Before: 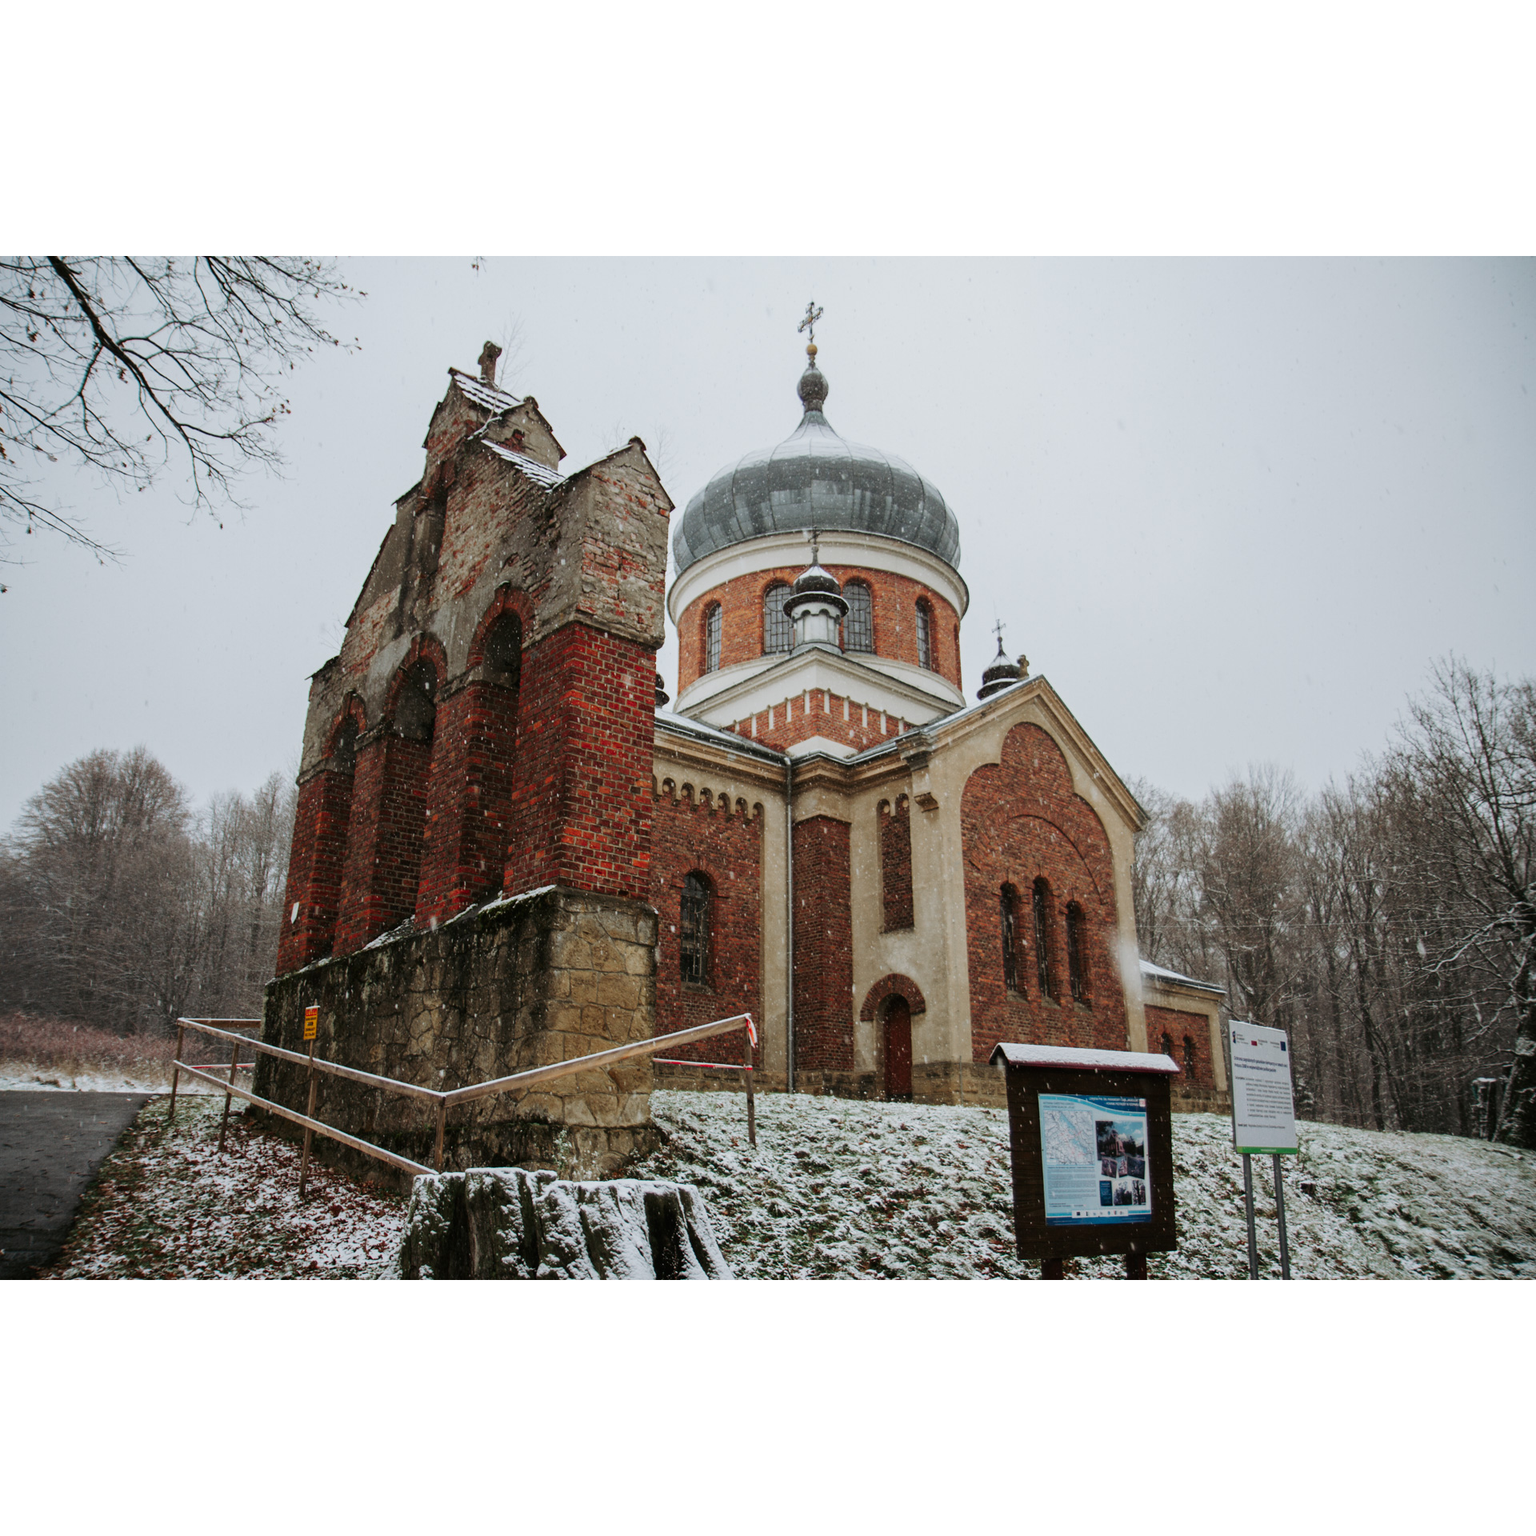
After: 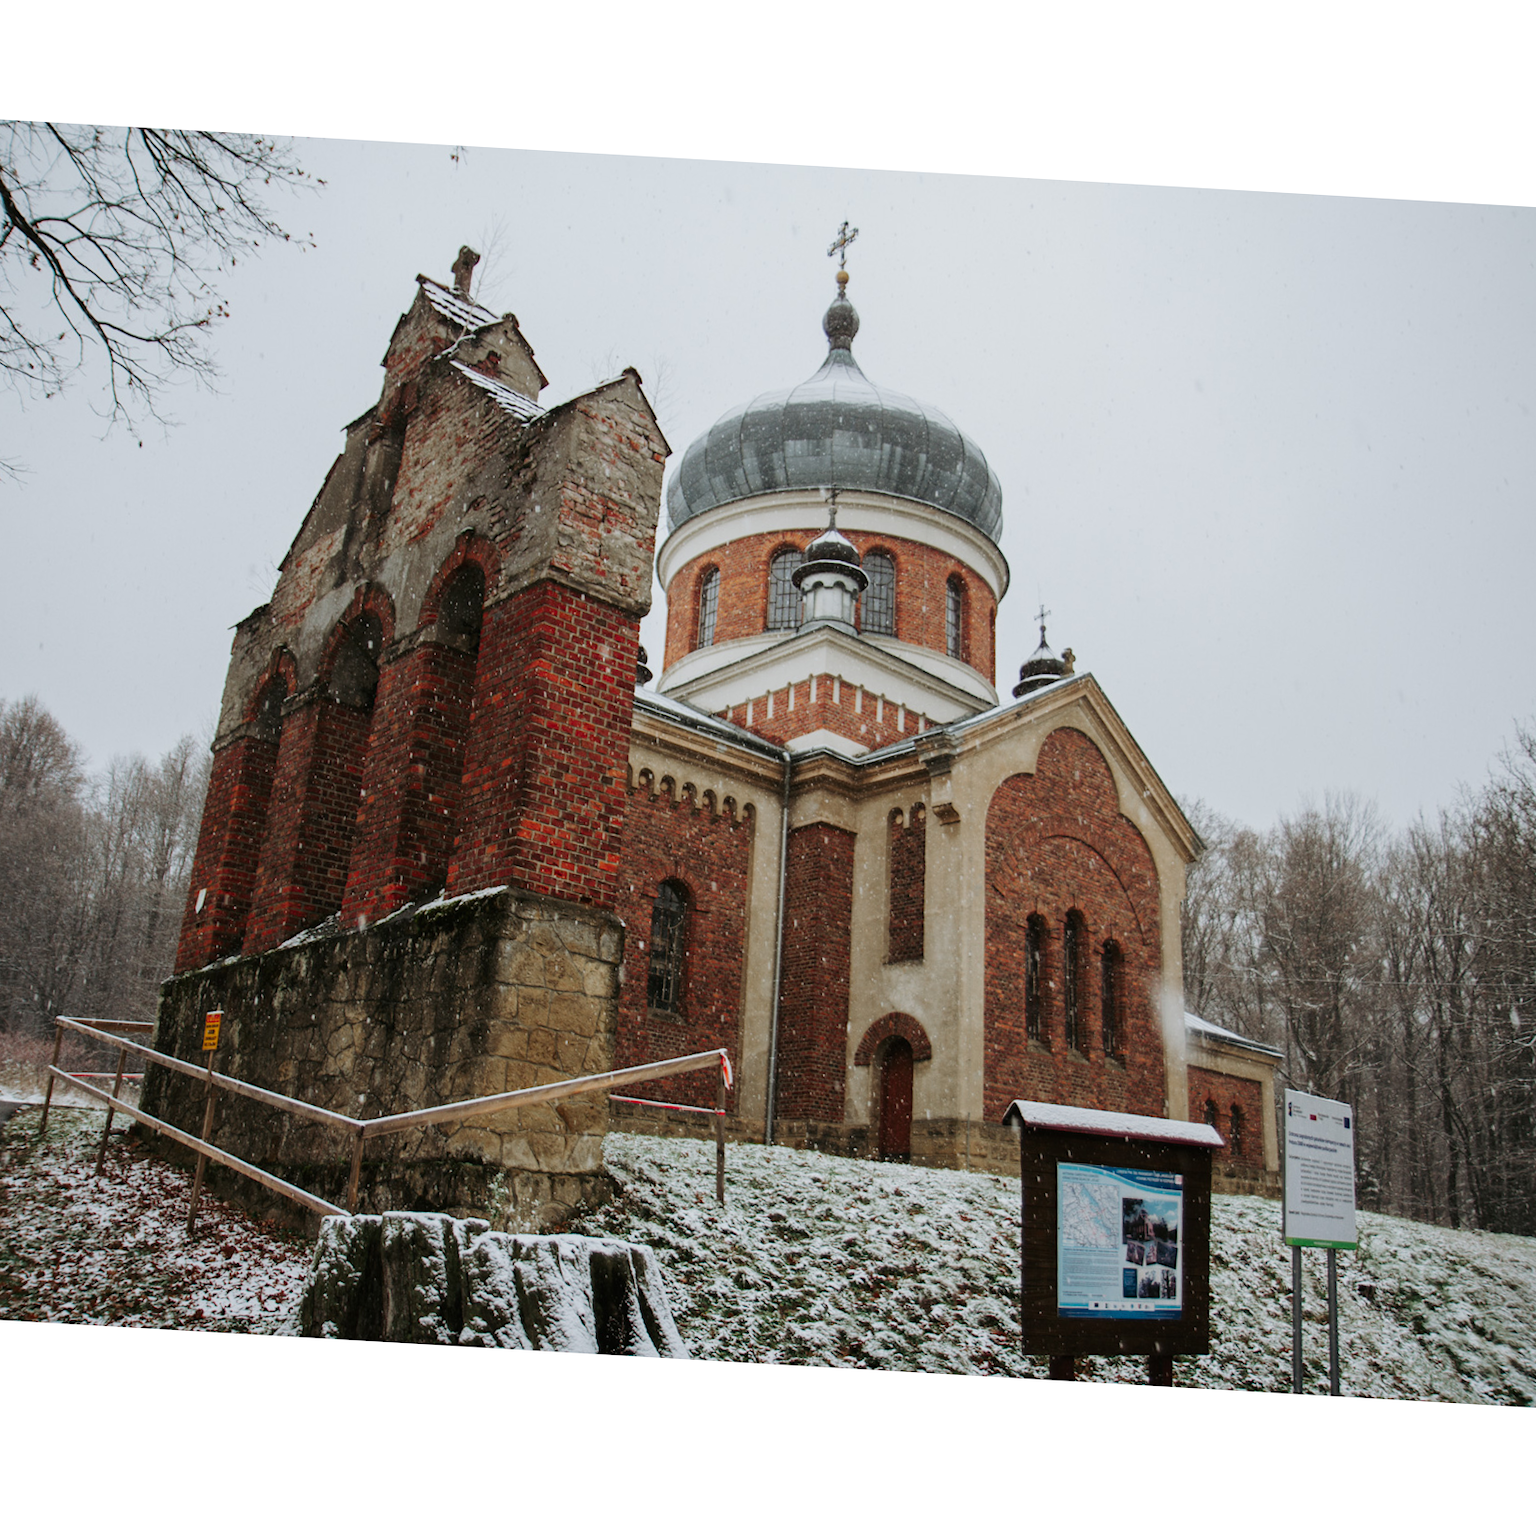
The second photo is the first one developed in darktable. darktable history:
crop and rotate: angle -3.27°, left 5.211%, top 5.211%, right 4.607%, bottom 4.607%
color balance: on, module defaults
rgb levels: preserve colors max RGB
